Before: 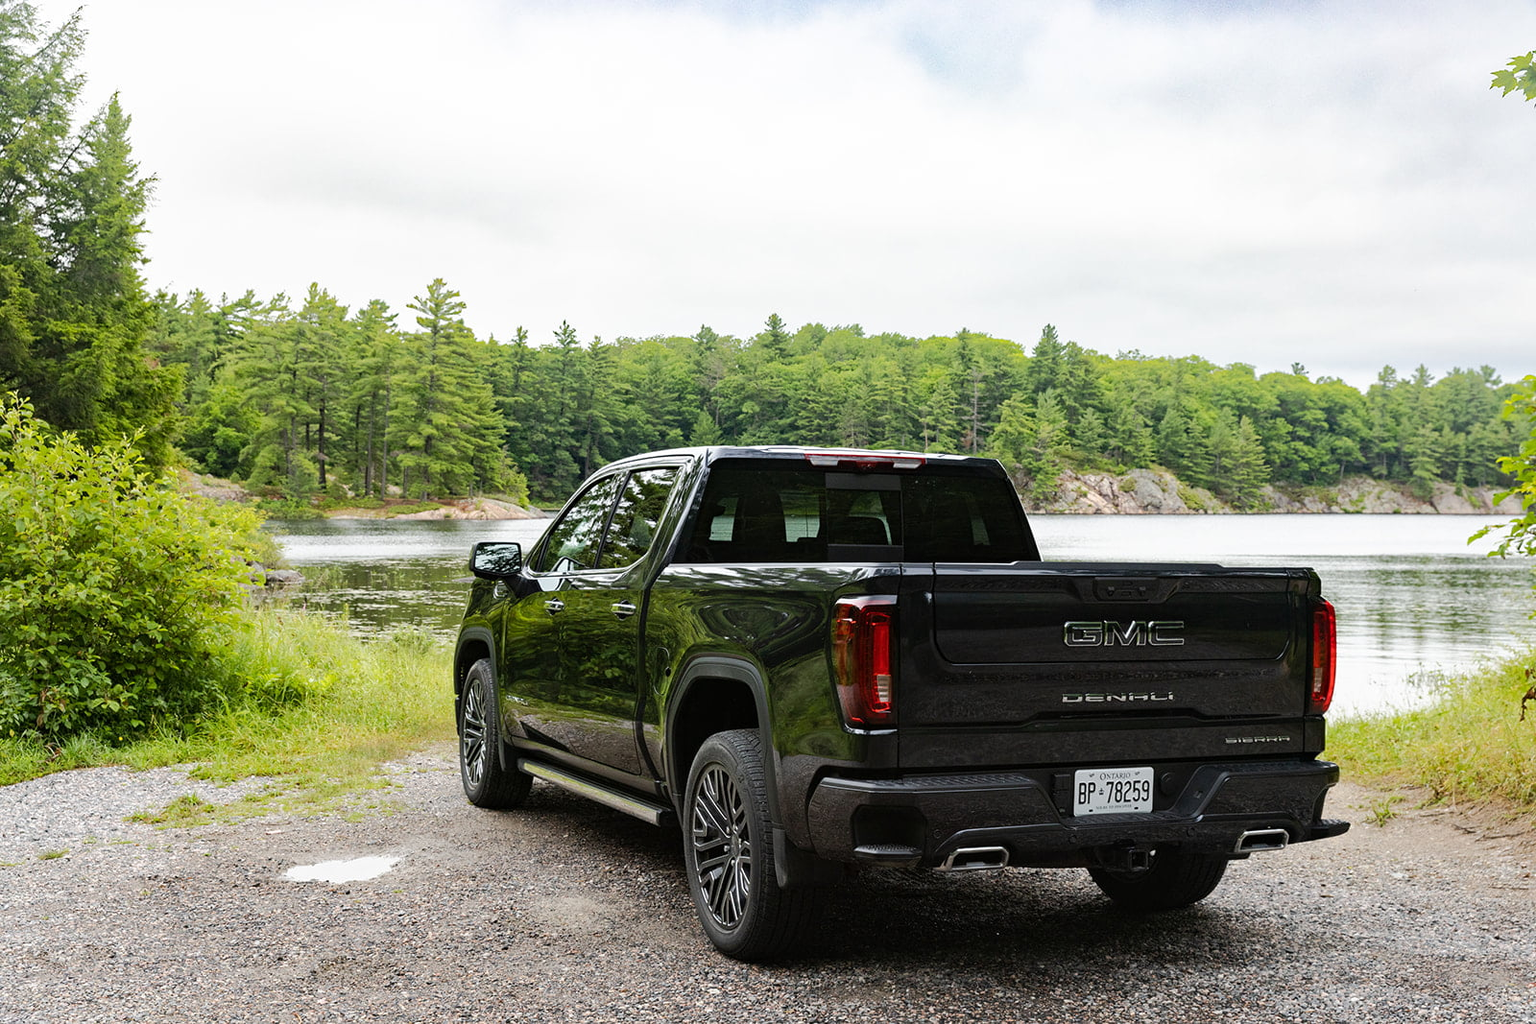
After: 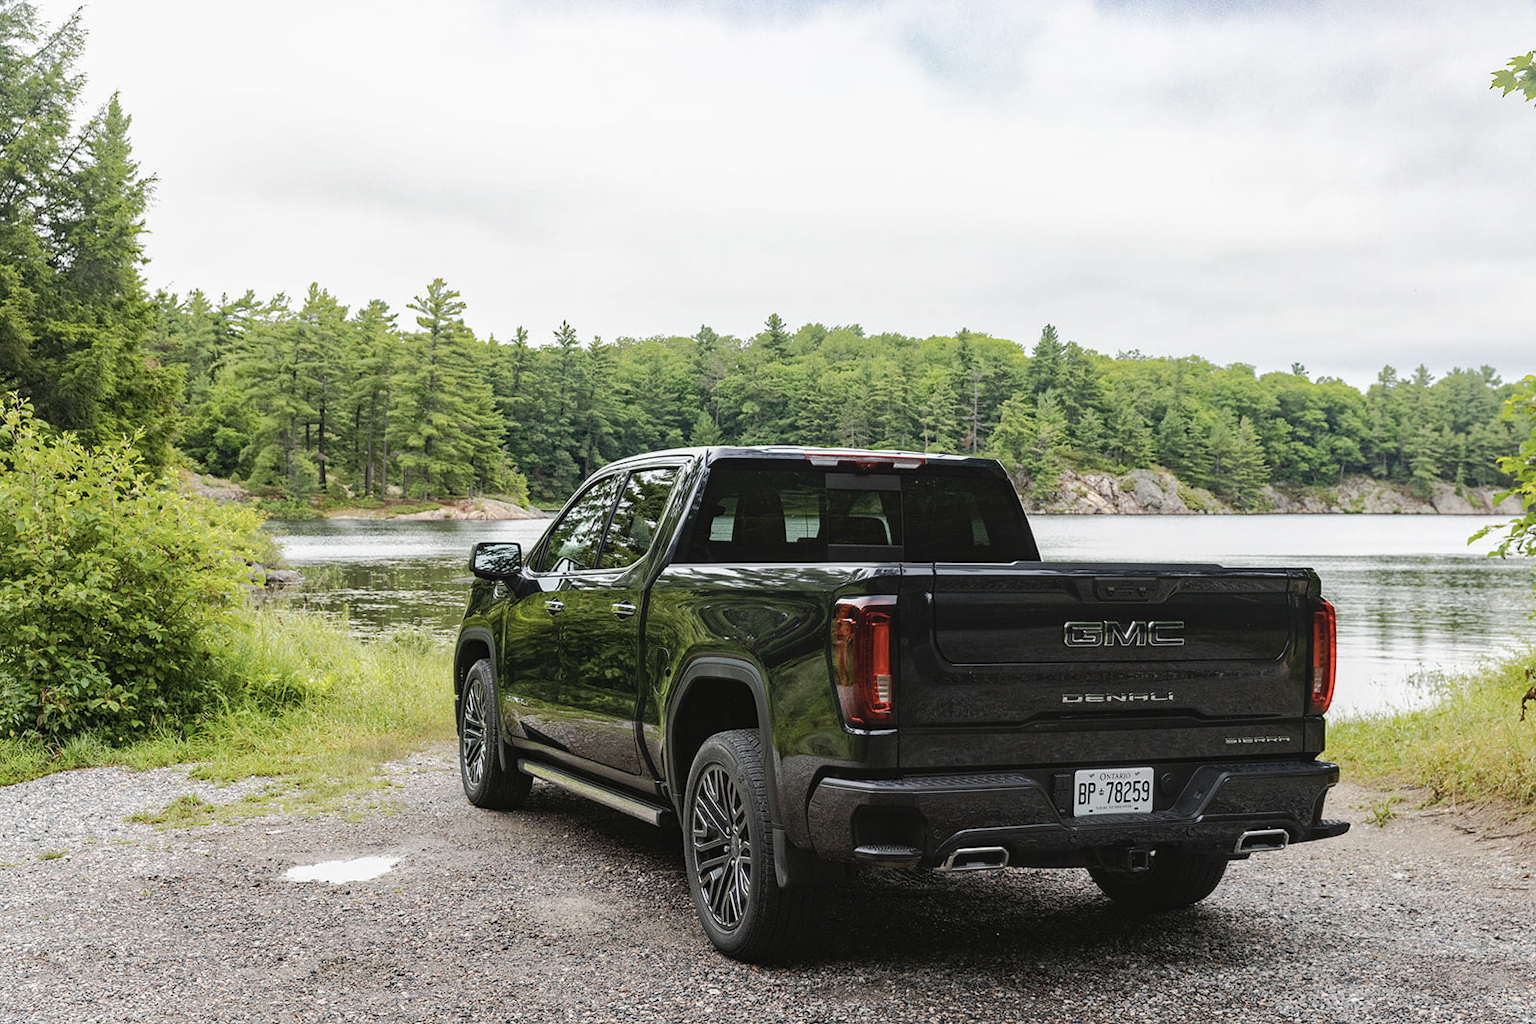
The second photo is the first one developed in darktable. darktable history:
local contrast: detail 110%
color correction: saturation 0.8
